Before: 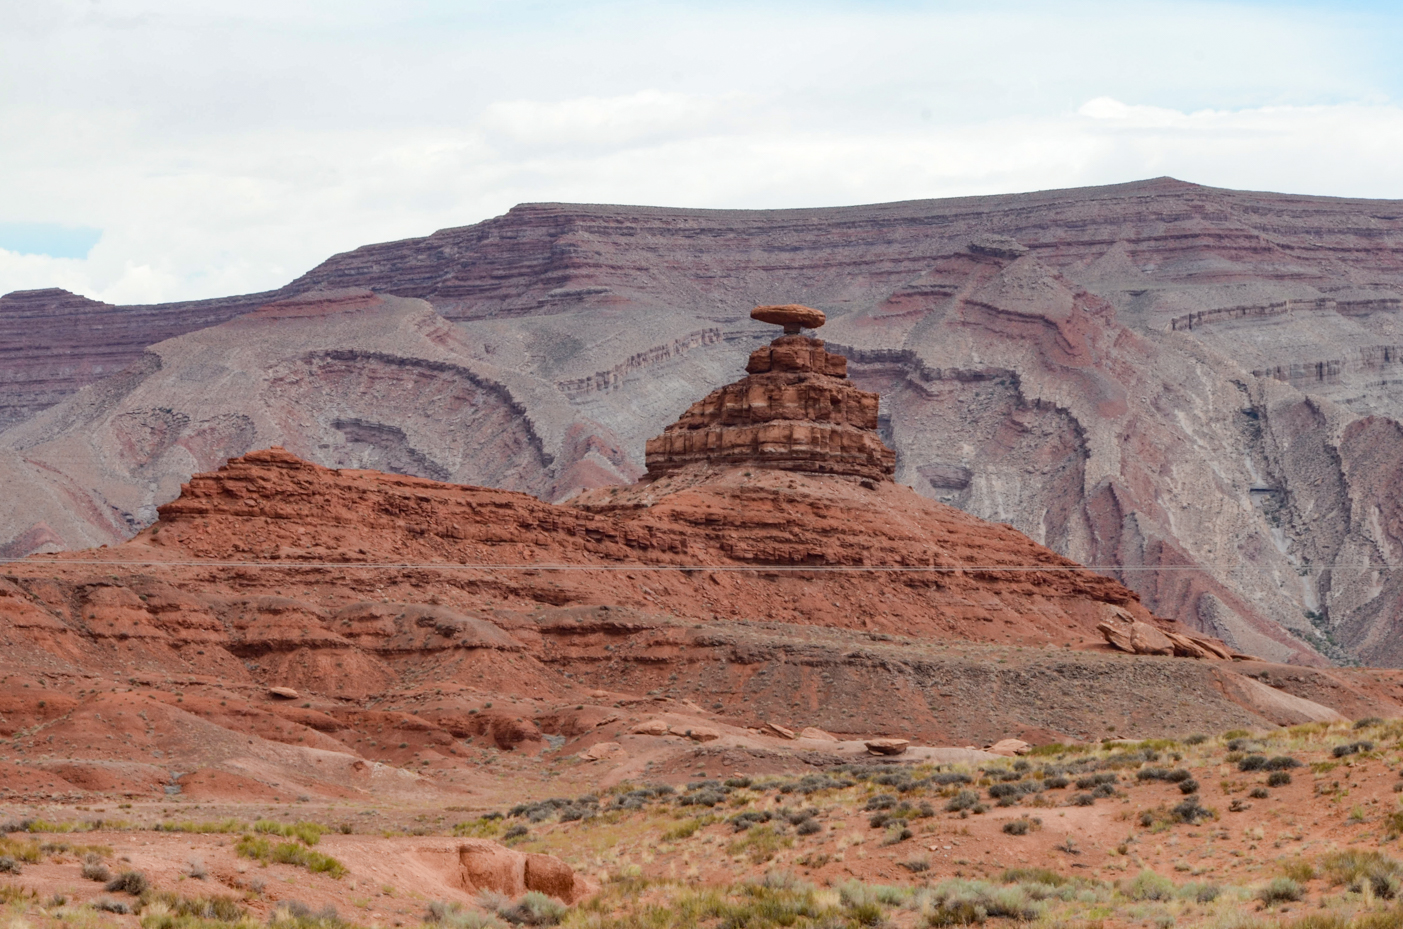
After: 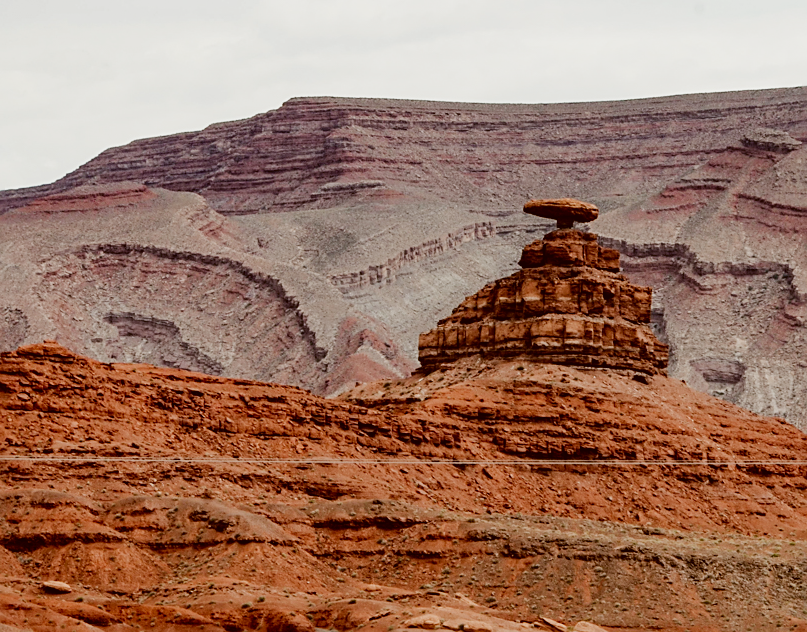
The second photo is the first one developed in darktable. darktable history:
crop: left 16.212%, top 11.465%, right 26.212%, bottom 20.419%
filmic rgb: black relative exposure -7.5 EV, white relative exposure 5 EV, hardness 3.35, contrast 1.301, add noise in highlights 0.002, preserve chrominance no, color science v3 (2019), use custom middle-gray values true, contrast in highlights soft
color correction: highlights a* -0.541, highlights b* 0.165, shadows a* 4.53, shadows b* 20.77
sharpen: on, module defaults
